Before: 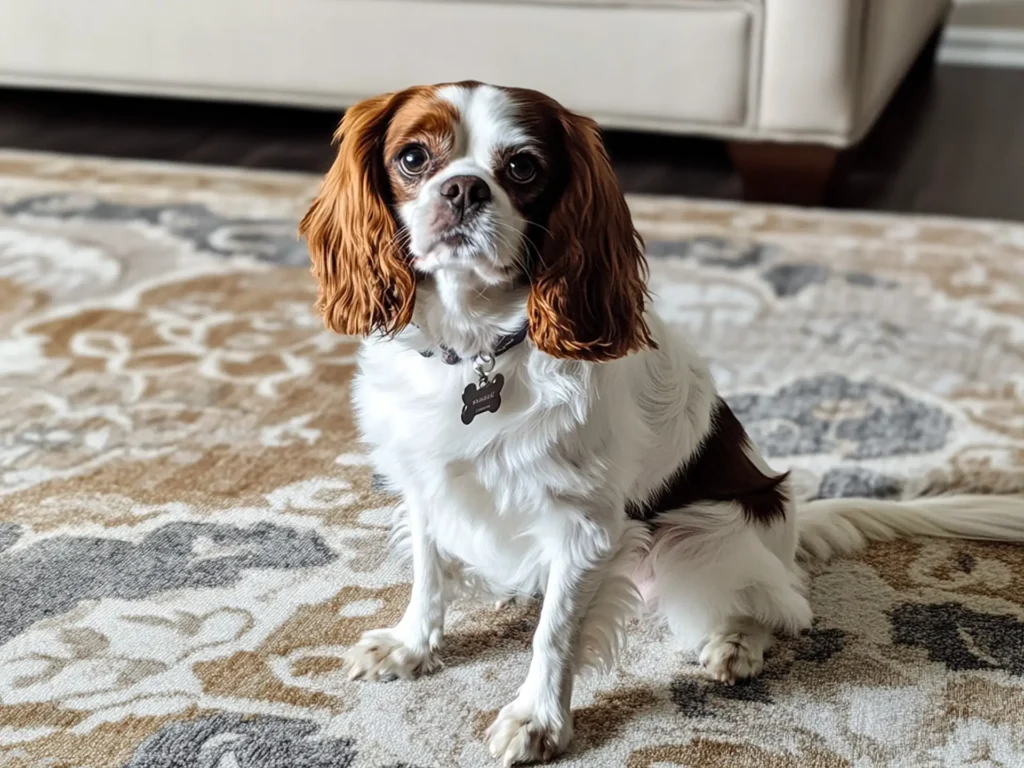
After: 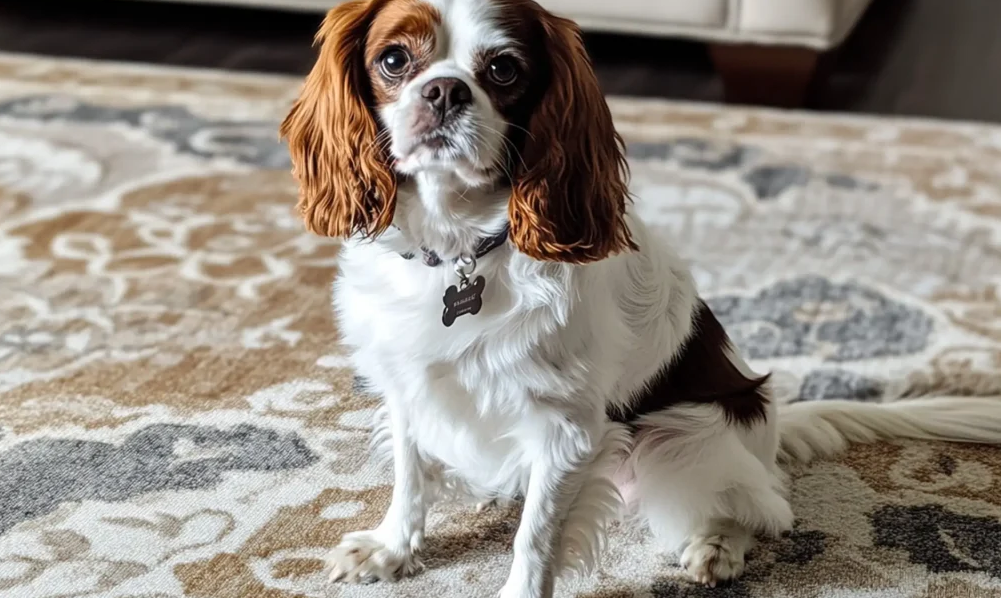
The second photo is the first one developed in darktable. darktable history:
crop and rotate: left 1.926%, top 12.873%, right 0.308%, bottom 9.173%
